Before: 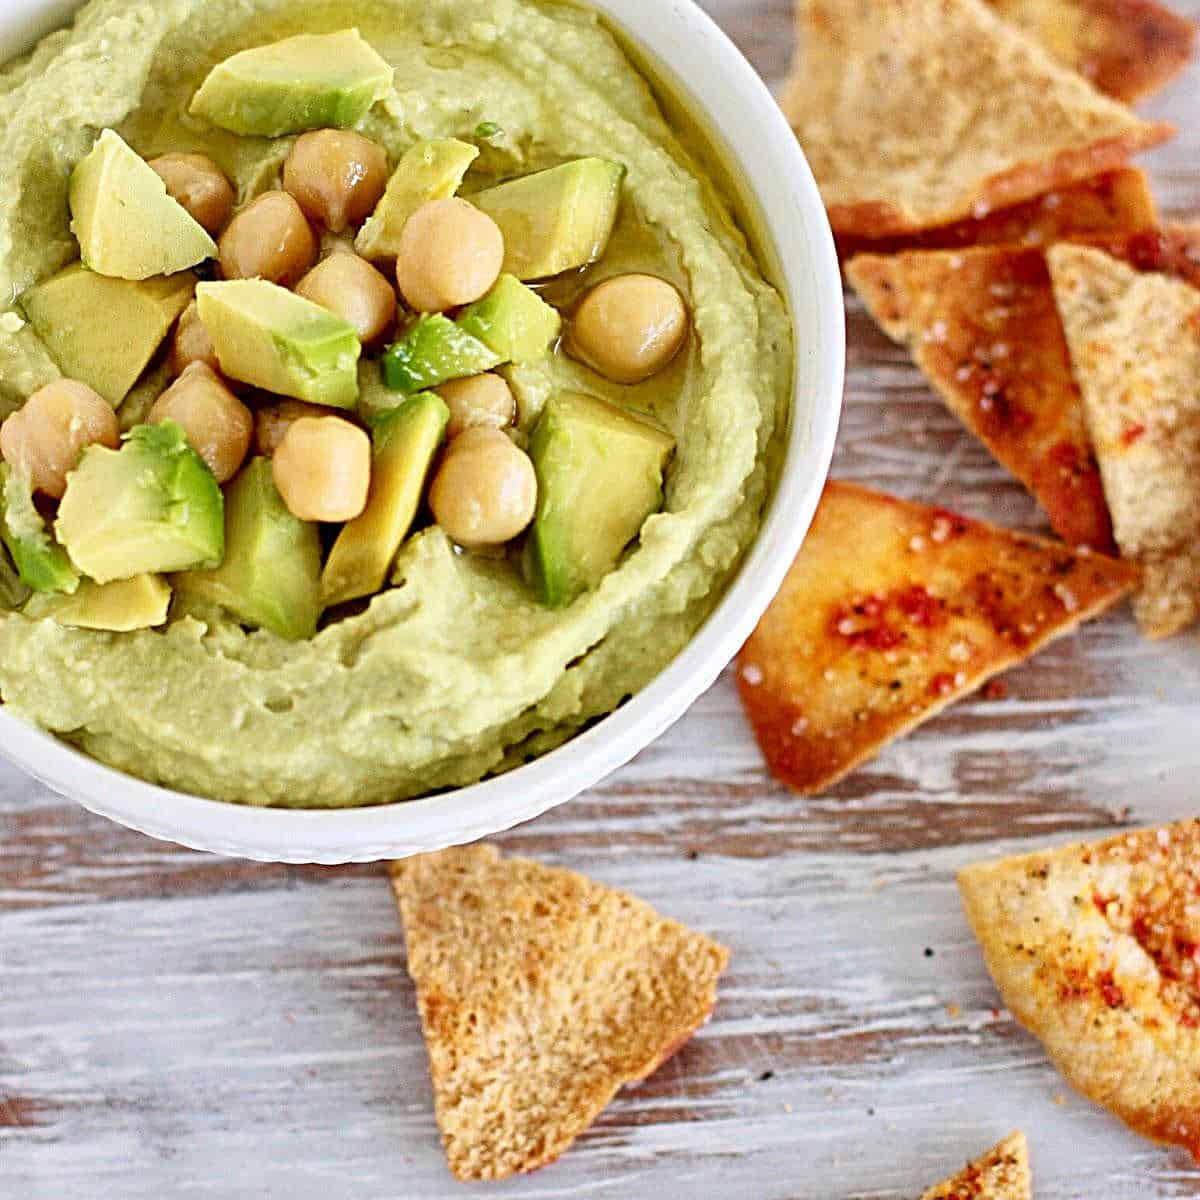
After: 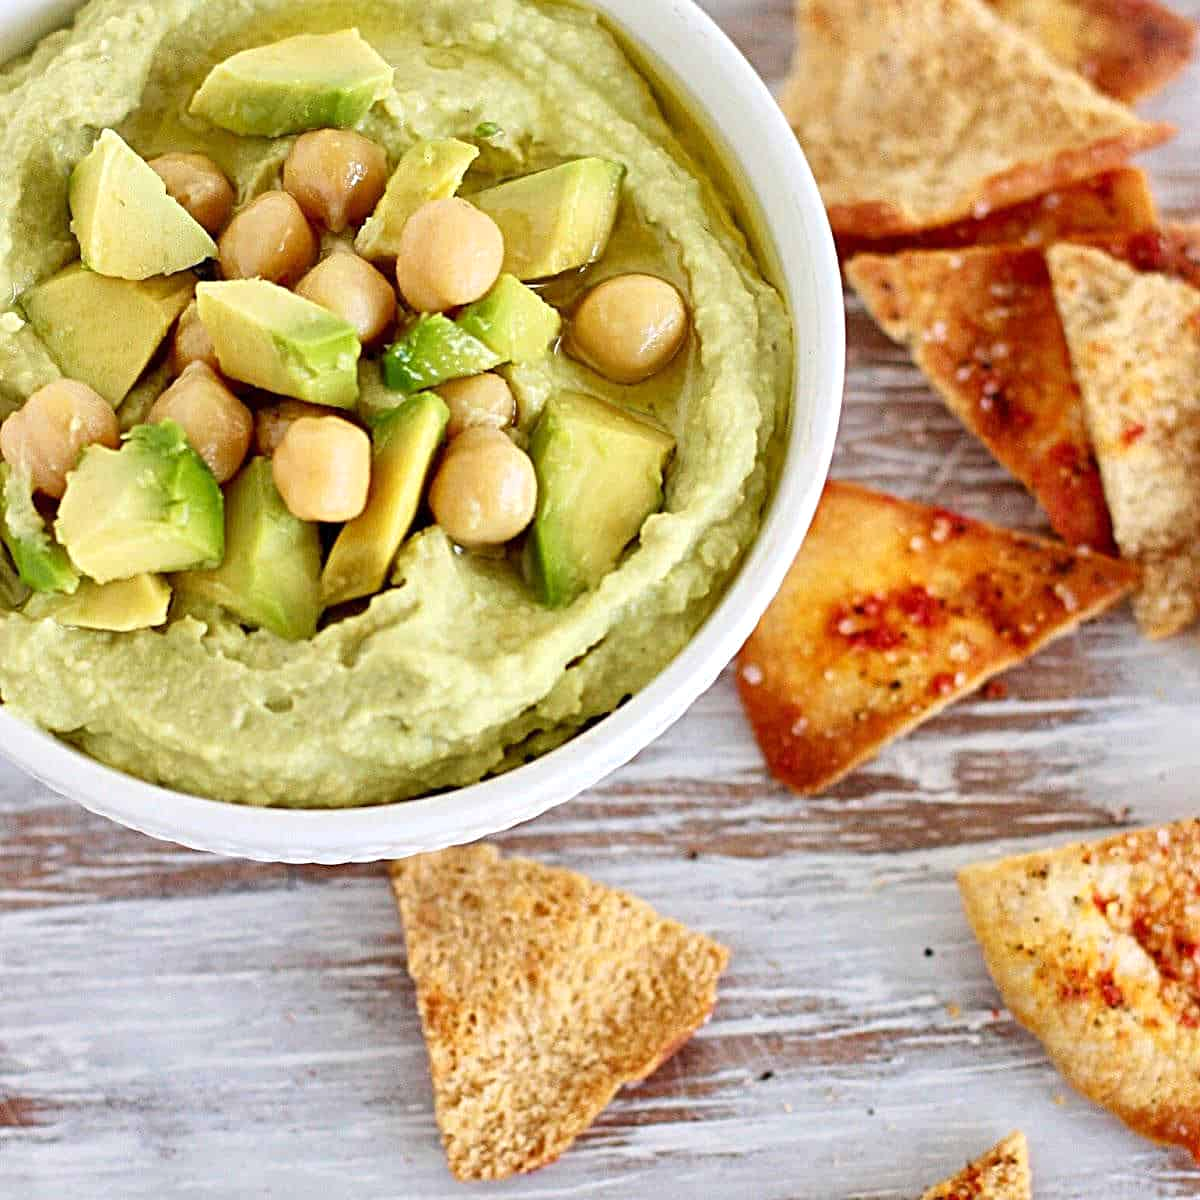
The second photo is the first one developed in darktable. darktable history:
exposure: exposure 0.073 EV, compensate exposure bias true, compensate highlight preservation false
